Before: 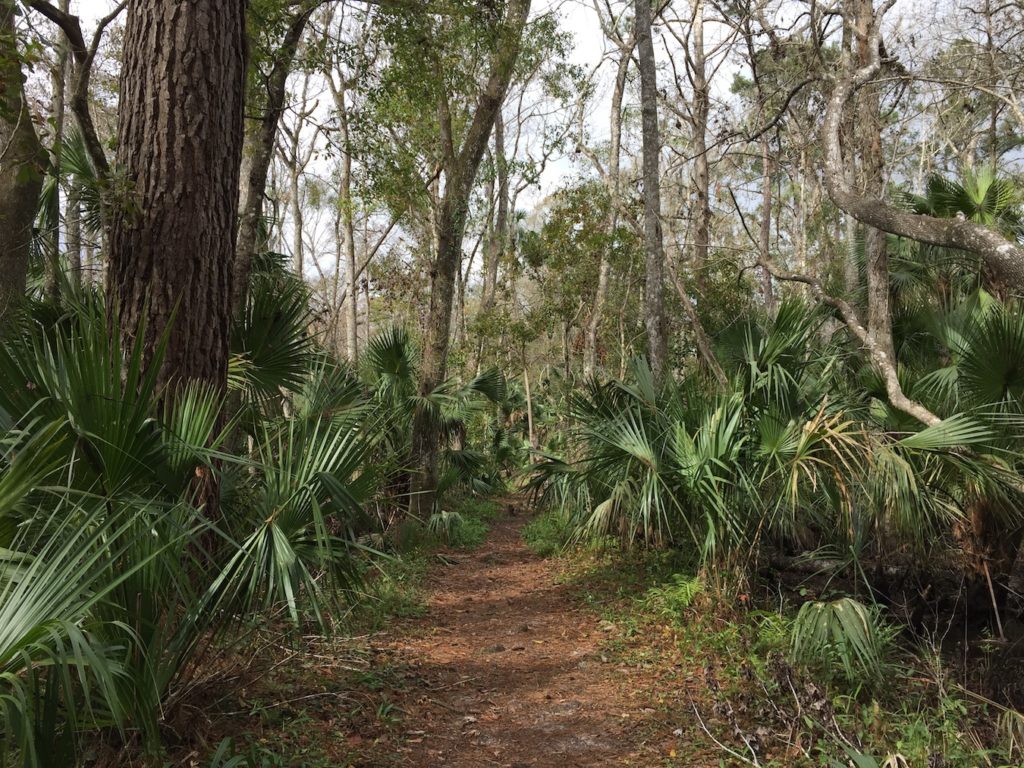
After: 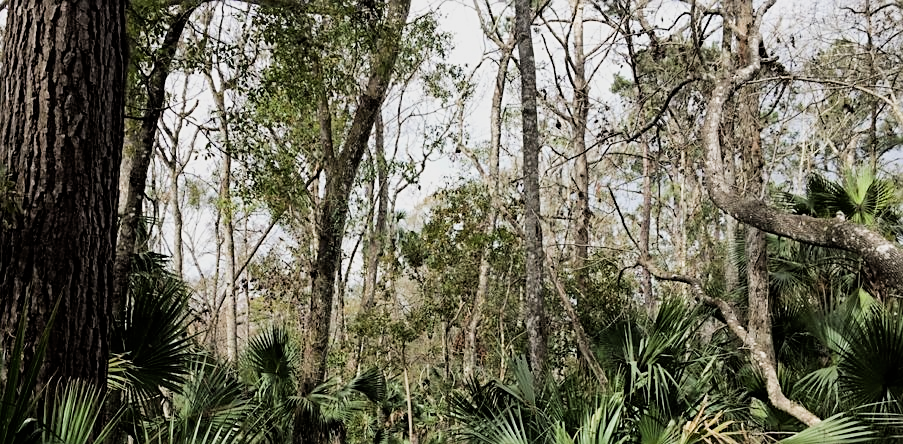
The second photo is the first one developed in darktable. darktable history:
exposure: exposure 0.208 EV, compensate highlight preservation false
filmic rgb: black relative exposure -5.09 EV, white relative exposure 3.98 EV, hardness 2.89, contrast 1.299, highlights saturation mix -29.13%
crop and rotate: left 11.754%, bottom 42.115%
sharpen: on, module defaults
tone equalizer: edges refinement/feathering 500, mask exposure compensation -1.57 EV, preserve details no
